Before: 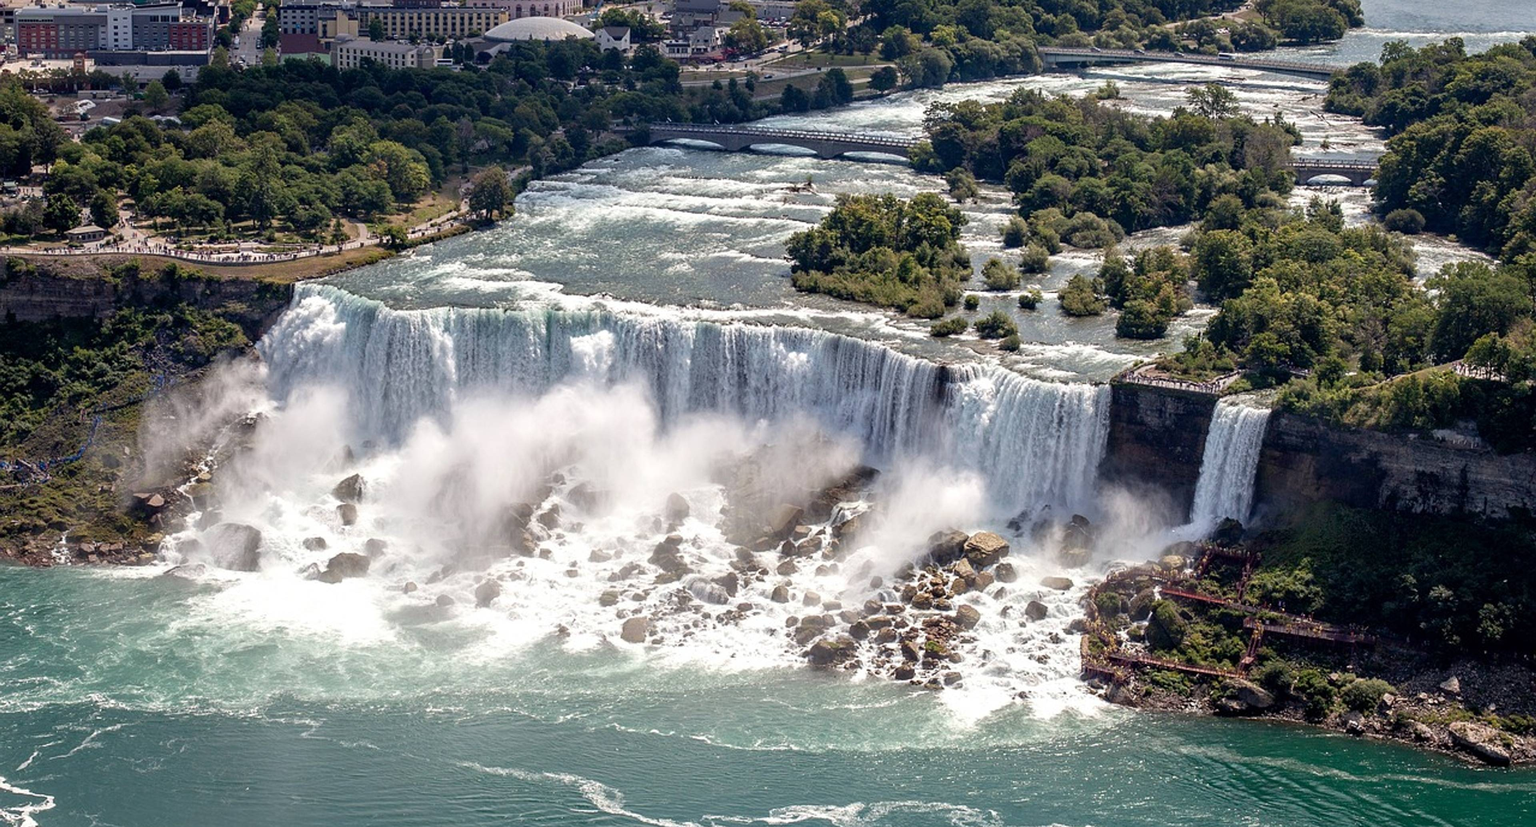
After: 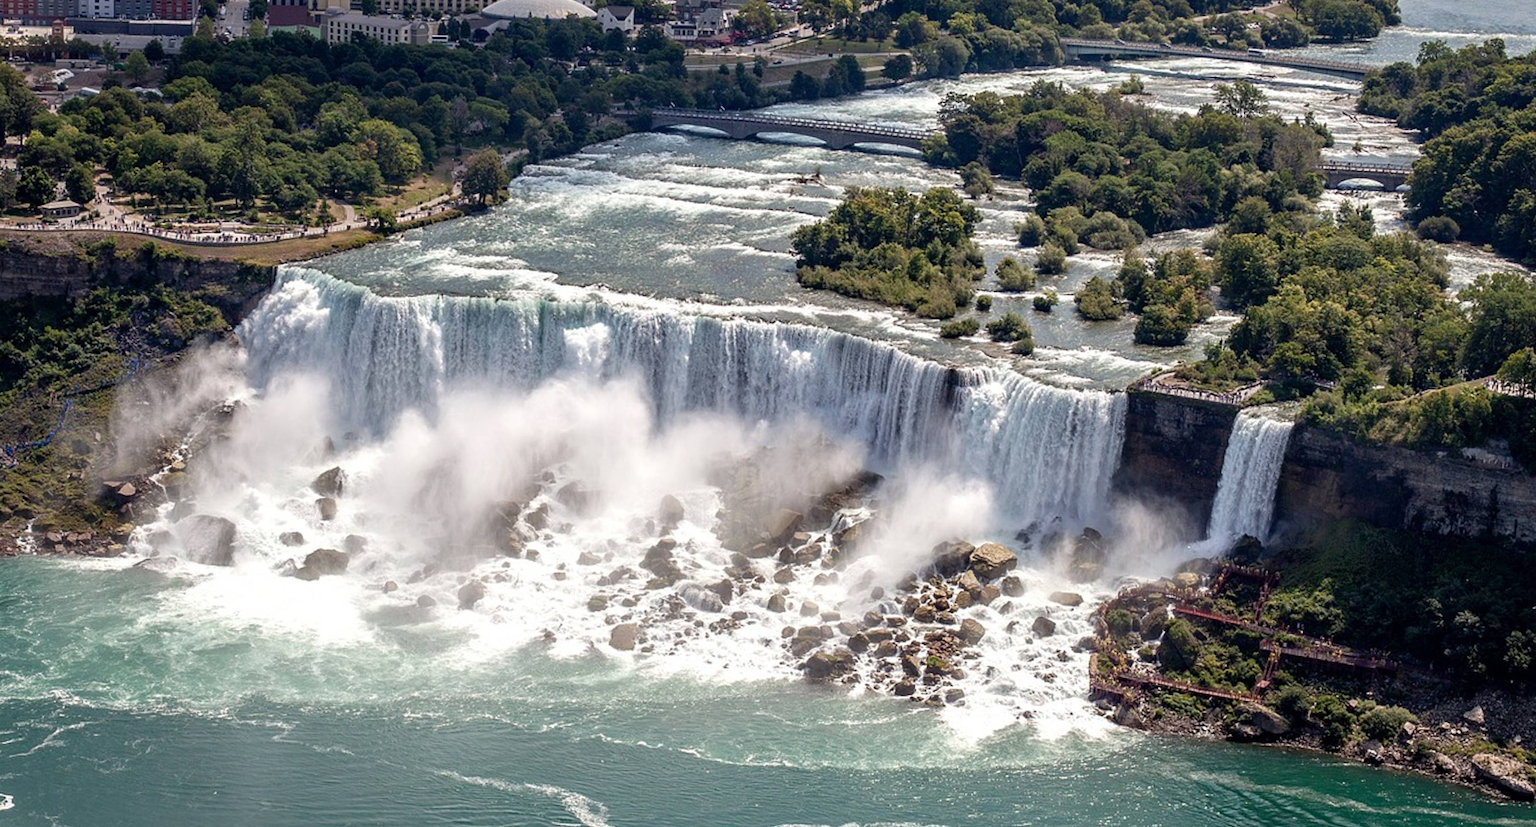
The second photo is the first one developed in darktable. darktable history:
crop and rotate: angle -1.39°
